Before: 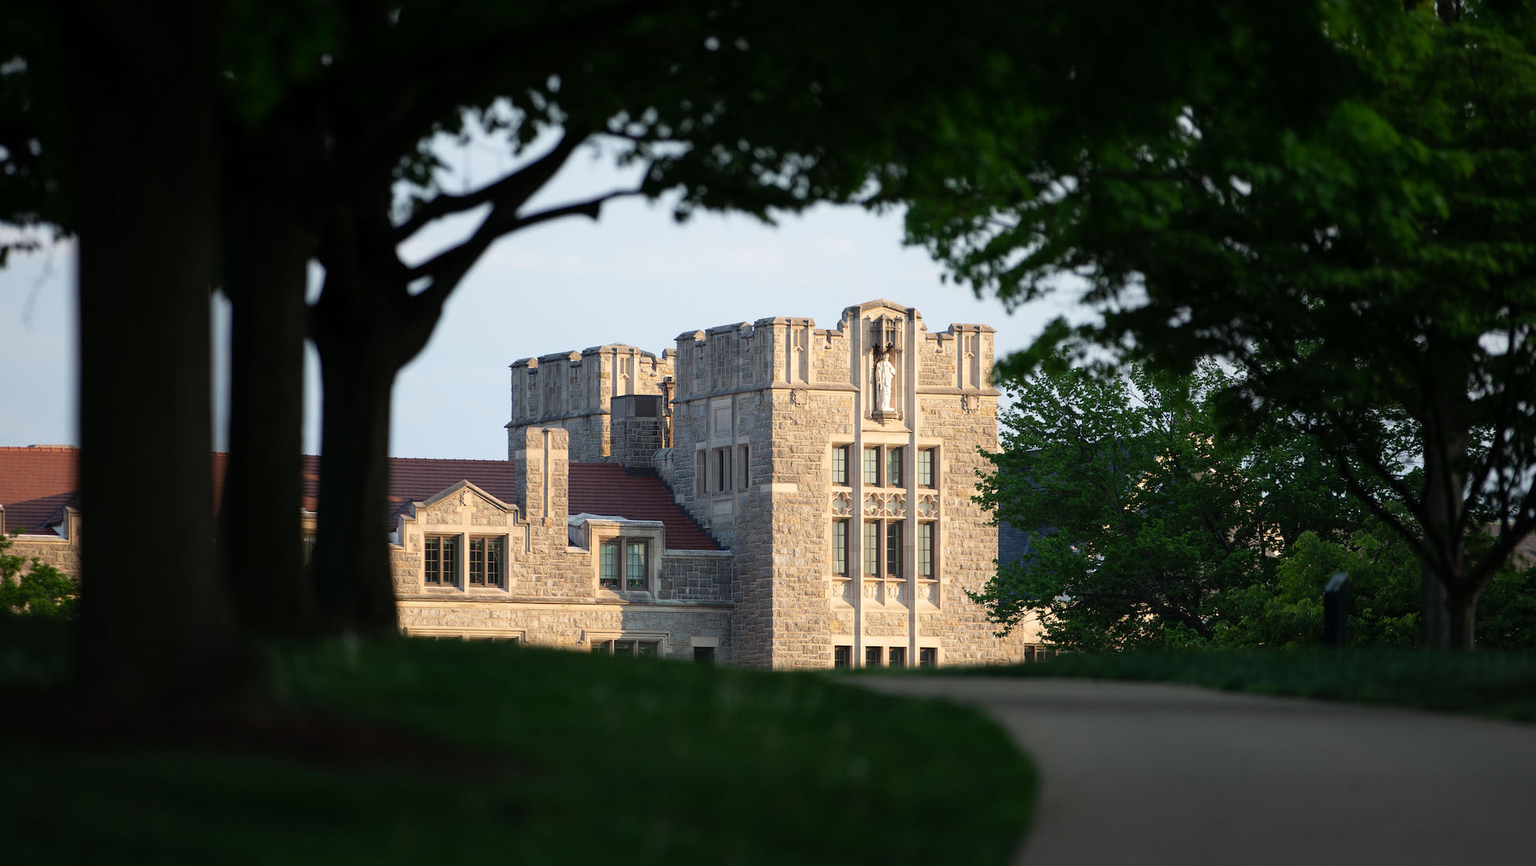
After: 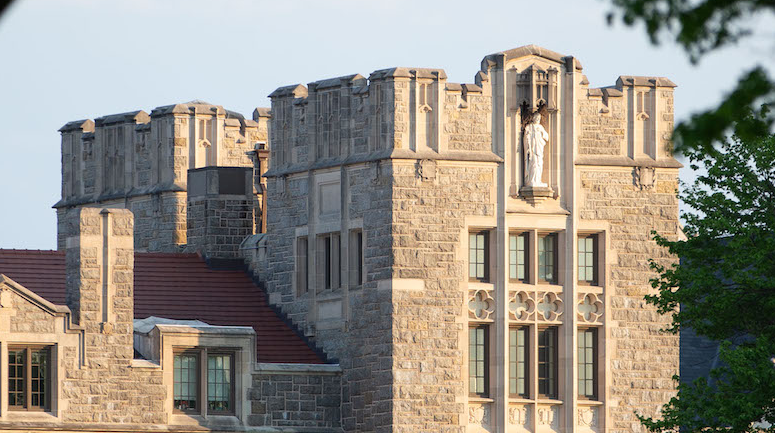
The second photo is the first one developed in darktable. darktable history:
crop: left 30.174%, top 30.482%, right 30.065%, bottom 30.123%
